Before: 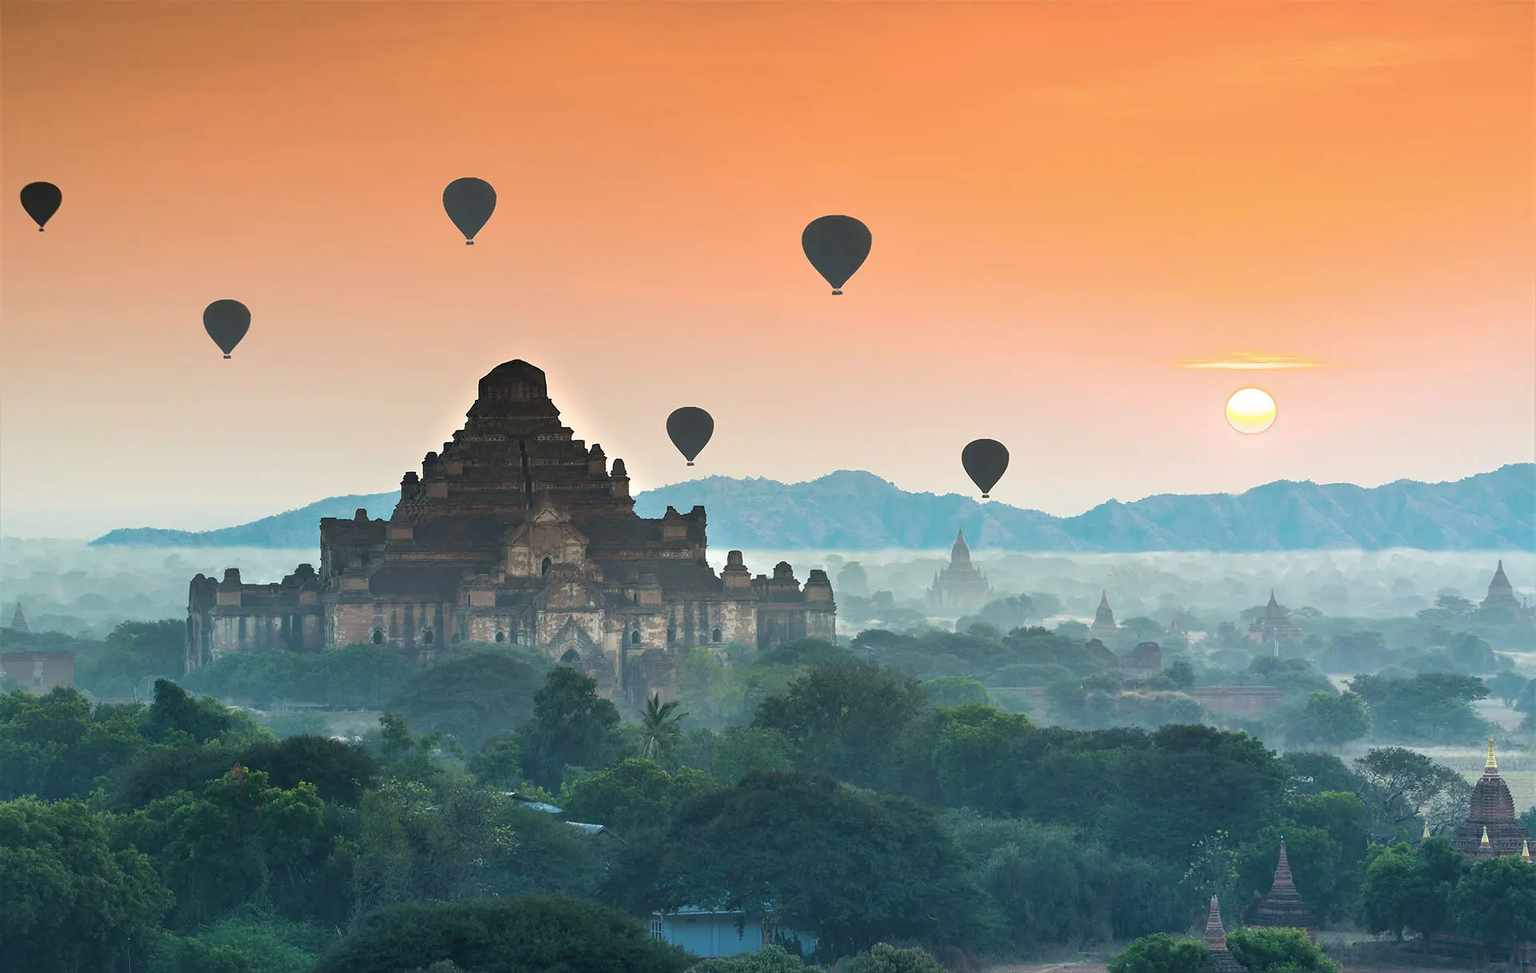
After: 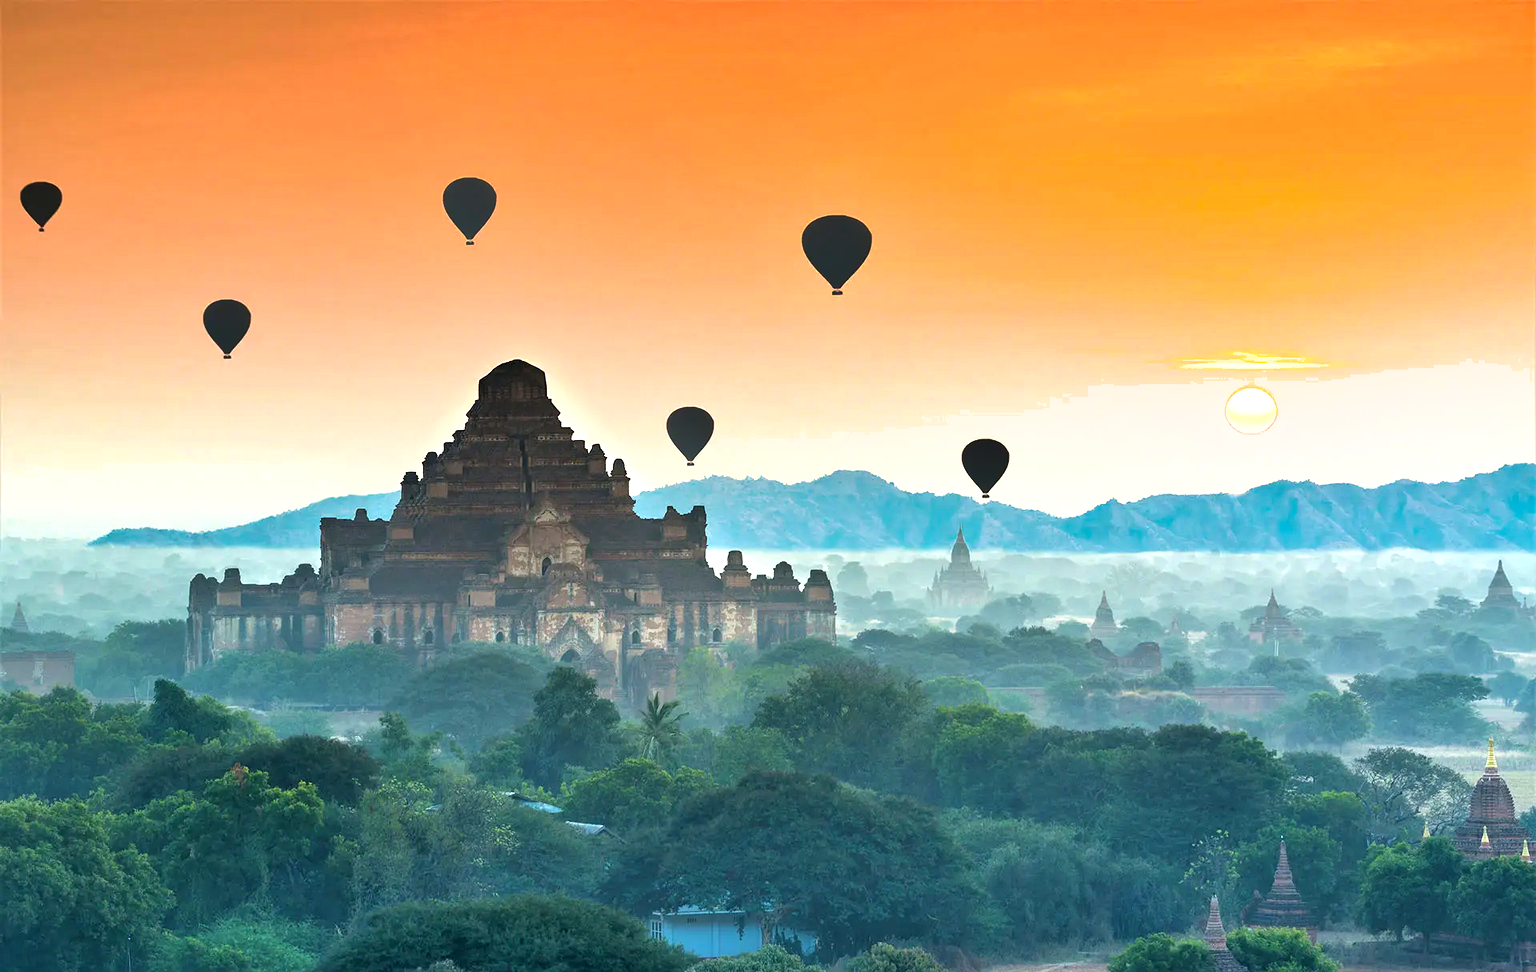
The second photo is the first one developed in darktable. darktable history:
exposure: black level correction 0.042, exposure 0.263 EV
shadows and highlights: white point adjustment -0.46, soften with gaussian
contrast brightness saturation: contrast 0.01, brightness 0.05, saturation 0.14
